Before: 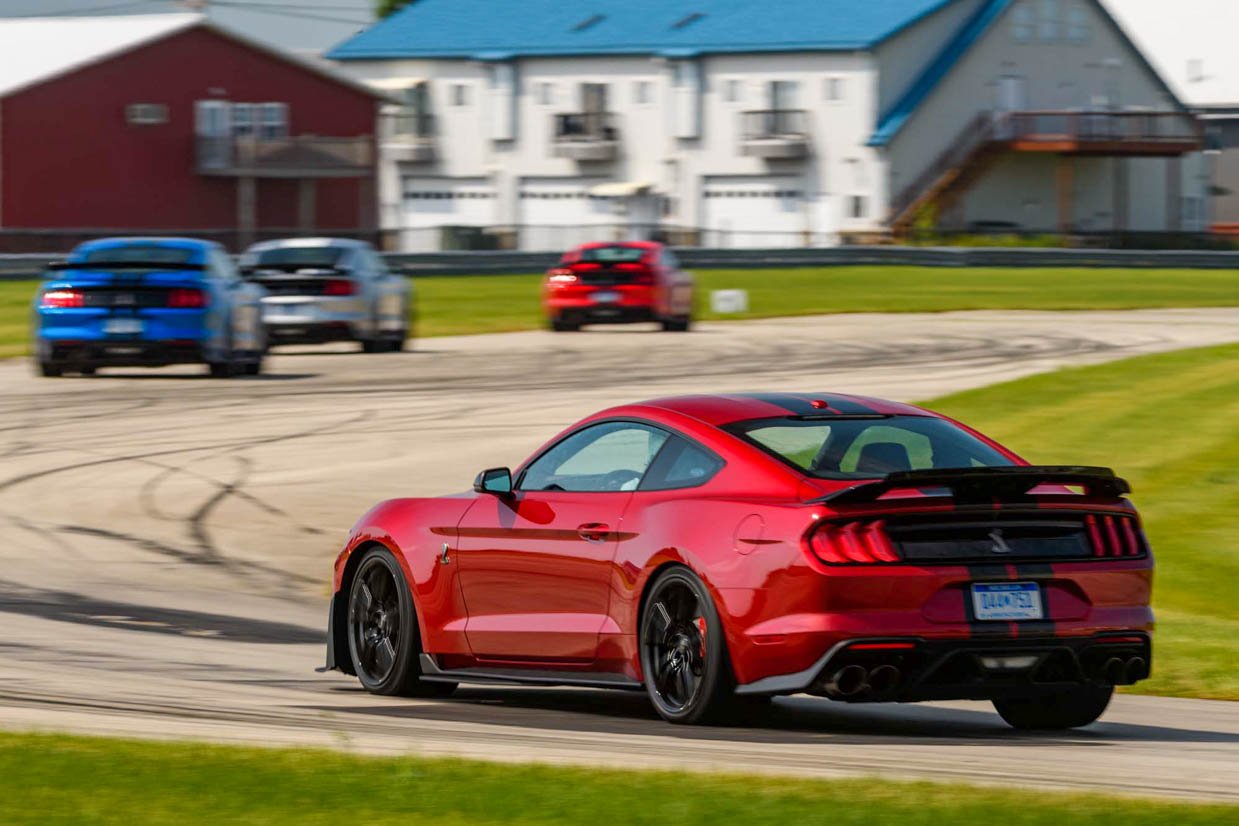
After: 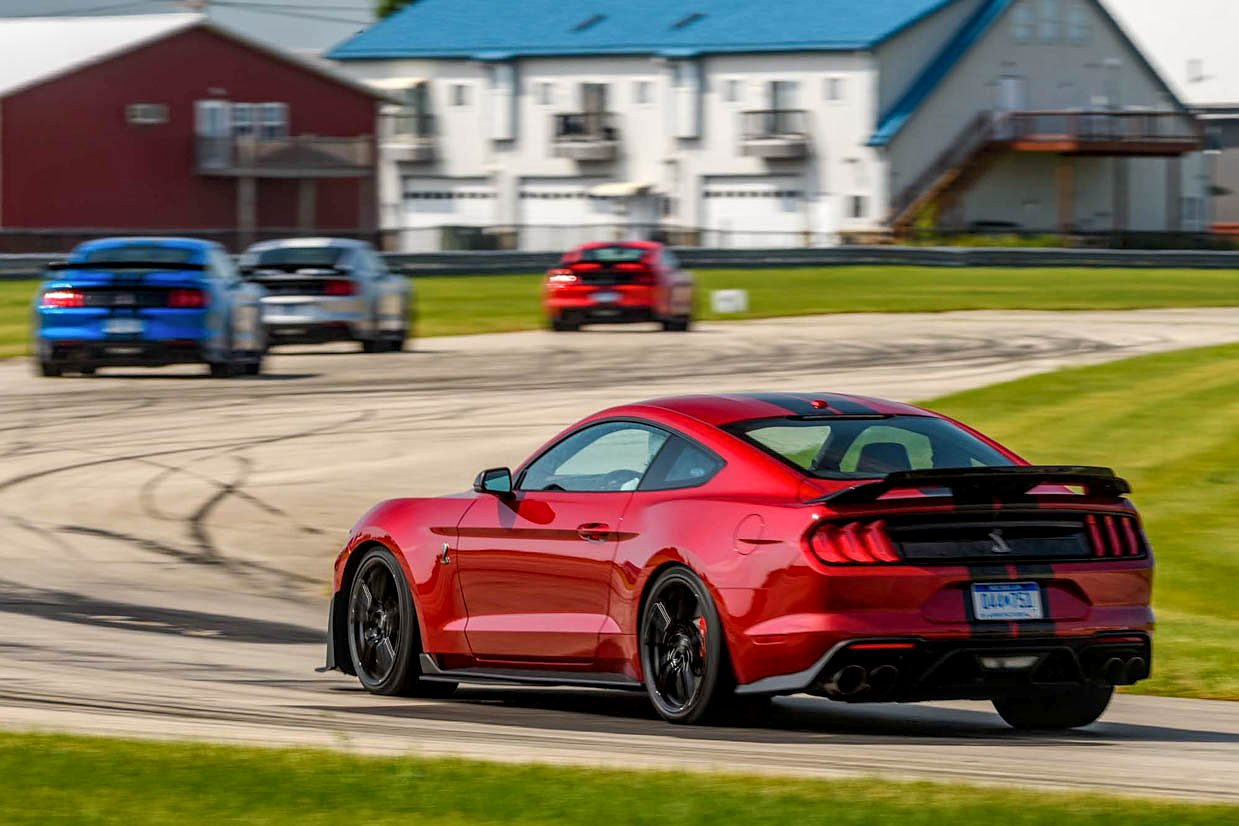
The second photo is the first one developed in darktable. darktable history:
sharpen: radius 1
base curve: preserve colors none
exposure: compensate highlight preservation false
local contrast: on, module defaults
